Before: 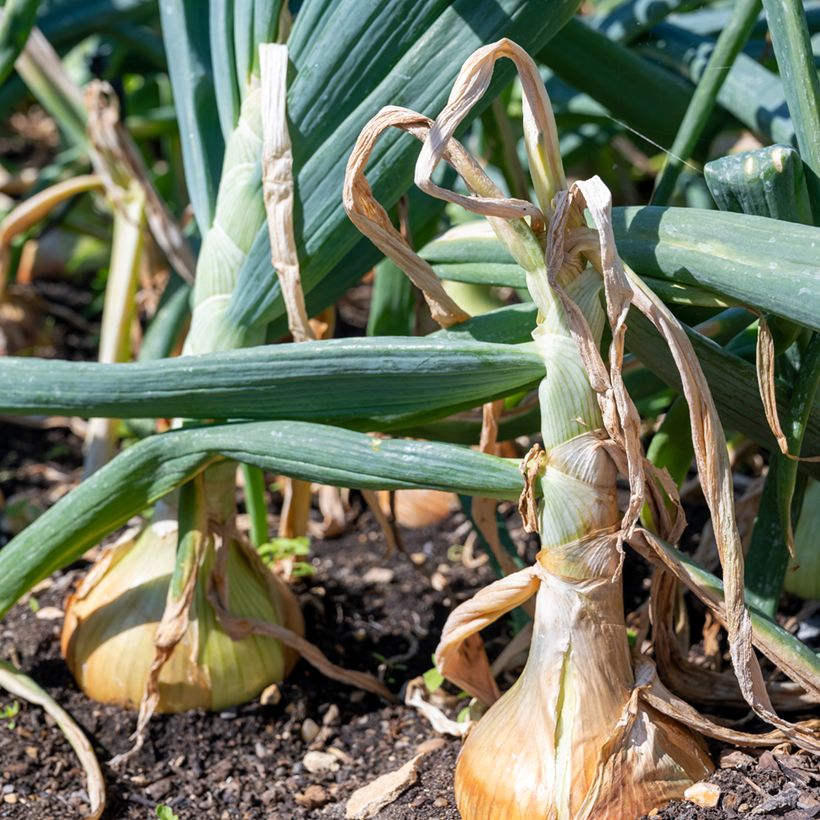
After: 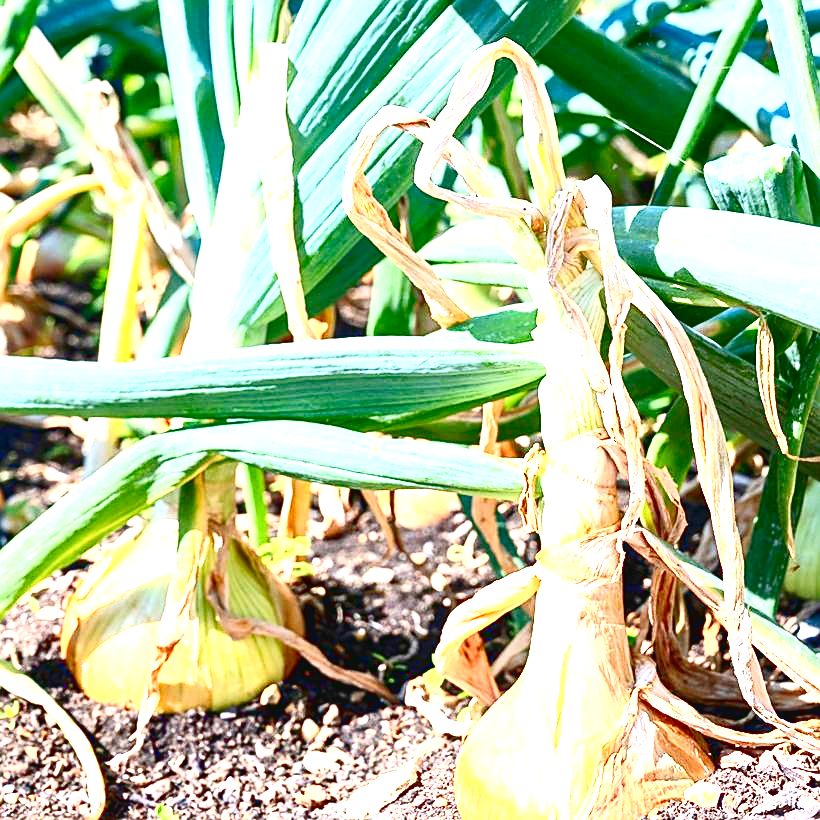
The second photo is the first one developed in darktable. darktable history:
tone curve: curves: ch0 [(0, 0.01) (0.037, 0.032) (0.131, 0.108) (0.275, 0.258) (0.483, 0.512) (0.61, 0.661) (0.696, 0.742) (0.792, 0.834) (0.911, 0.936) (0.997, 0.995)]; ch1 [(0, 0) (0.308, 0.29) (0.425, 0.411) (0.503, 0.502) (0.551, 0.563) (0.683, 0.706) (0.746, 0.77) (1, 1)]; ch2 [(0, 0) (0.246, 0.233) (0.36, 0.352) (0.415, 0.415) (0.485, 0.487) (0.502, 0.502) (0.525, 0.523) (0.545, 0.552) (0.587, 0.6) (0.636, 0.652) (0.711, 0.729) (0.845, 0.855) (0.998, 0.977)], color space Lab, linked channels, preserve colors none
levels: levels [0.008, 0.318, 0.836]
exposure: exposure 1.062 EV, compensate exposure bias true, compensate highlight preservation false
sharpen: on, module defaults
contrast brightness saturation: contrast 0.291
